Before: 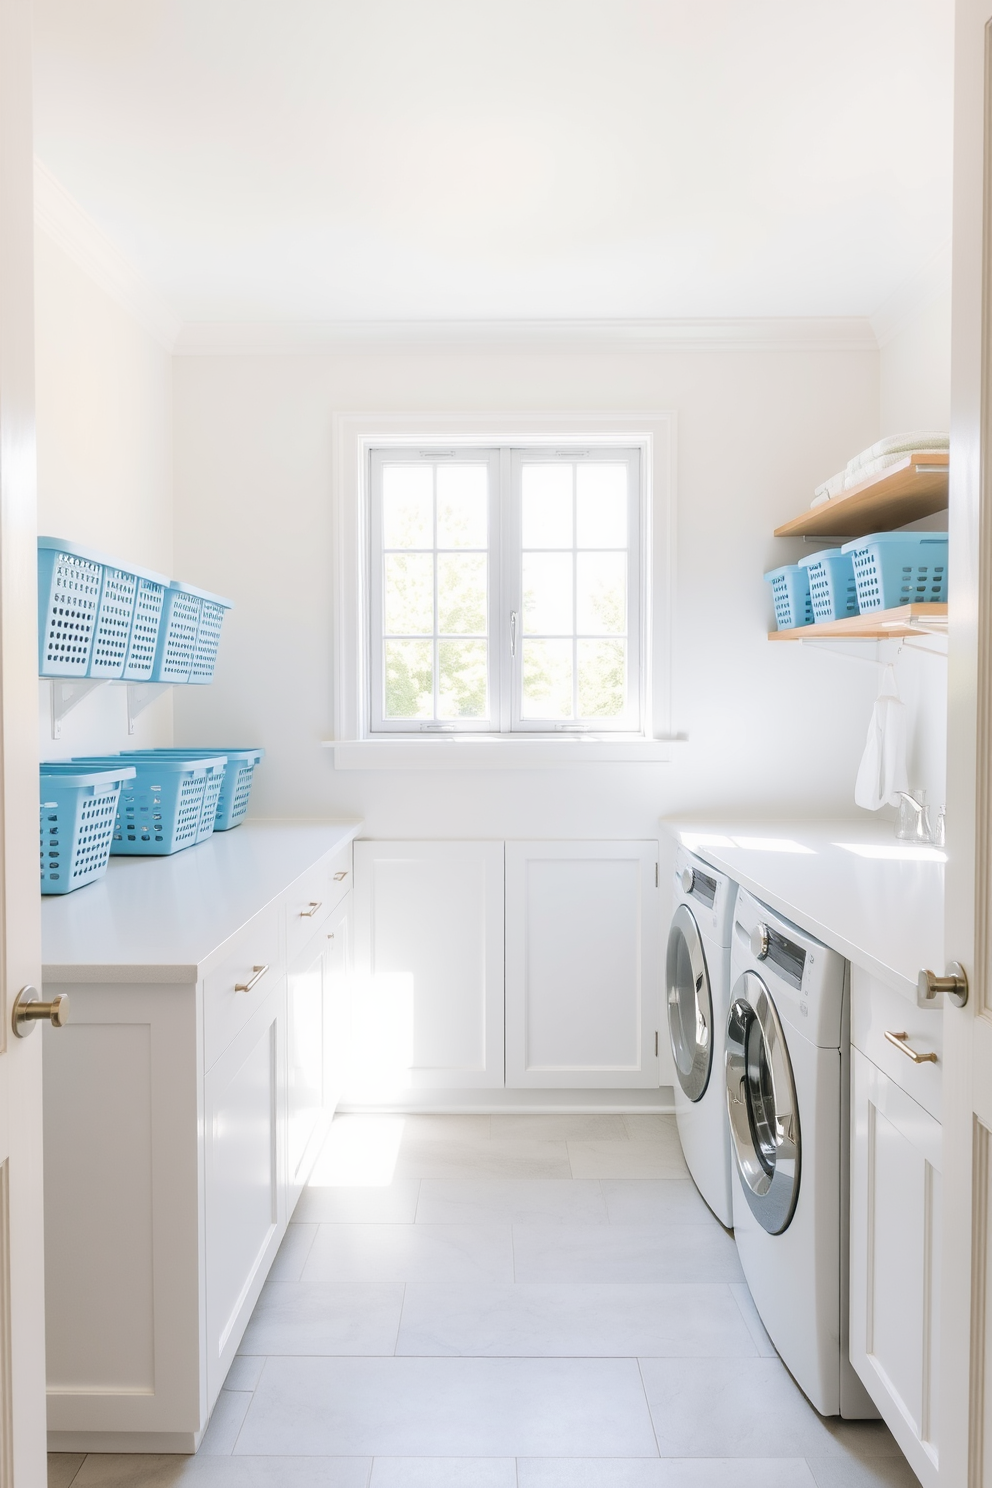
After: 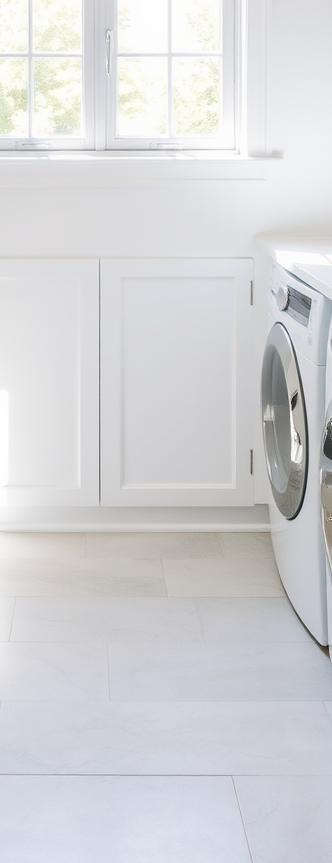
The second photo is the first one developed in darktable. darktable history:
crop: left 40.907%, top 39.179%, right 25.614%, bottom 2.761%
